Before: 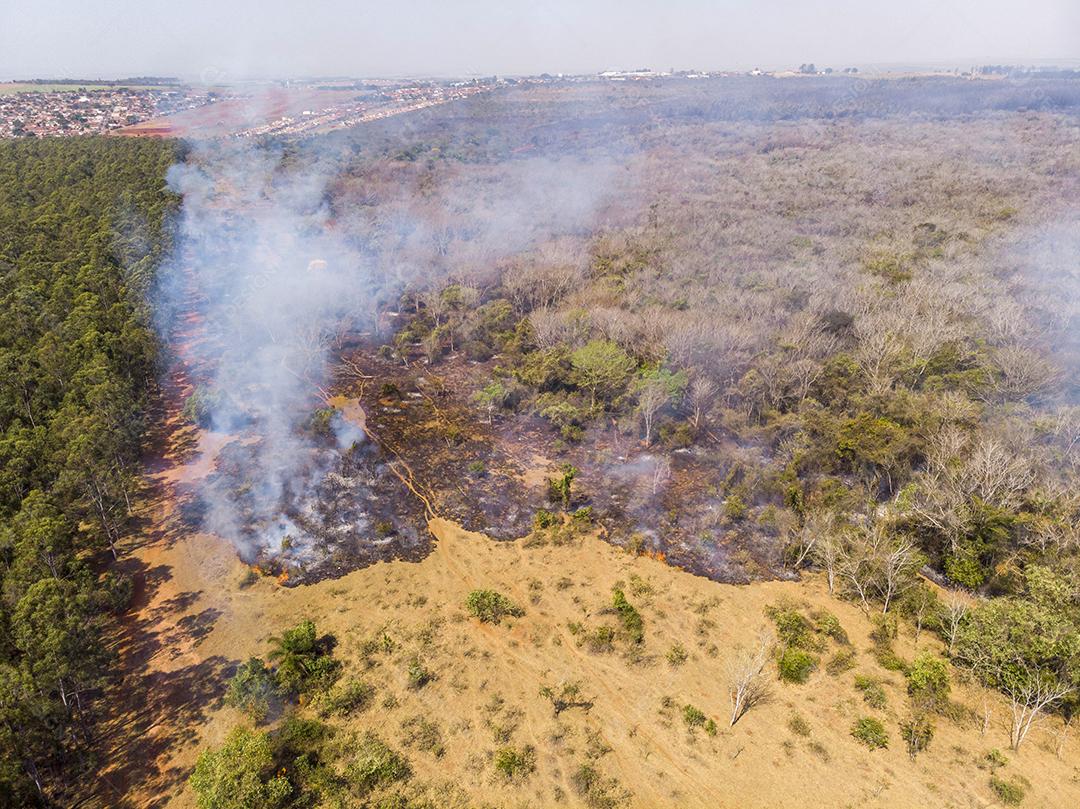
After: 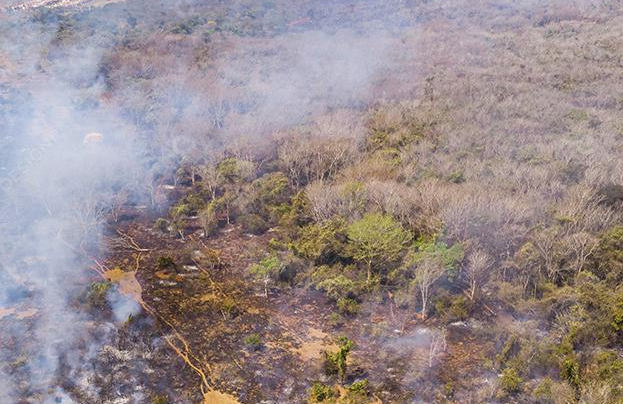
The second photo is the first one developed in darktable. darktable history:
crop: left 20.826%, top 15.796%, right 21.484%, bottom 34.144%
